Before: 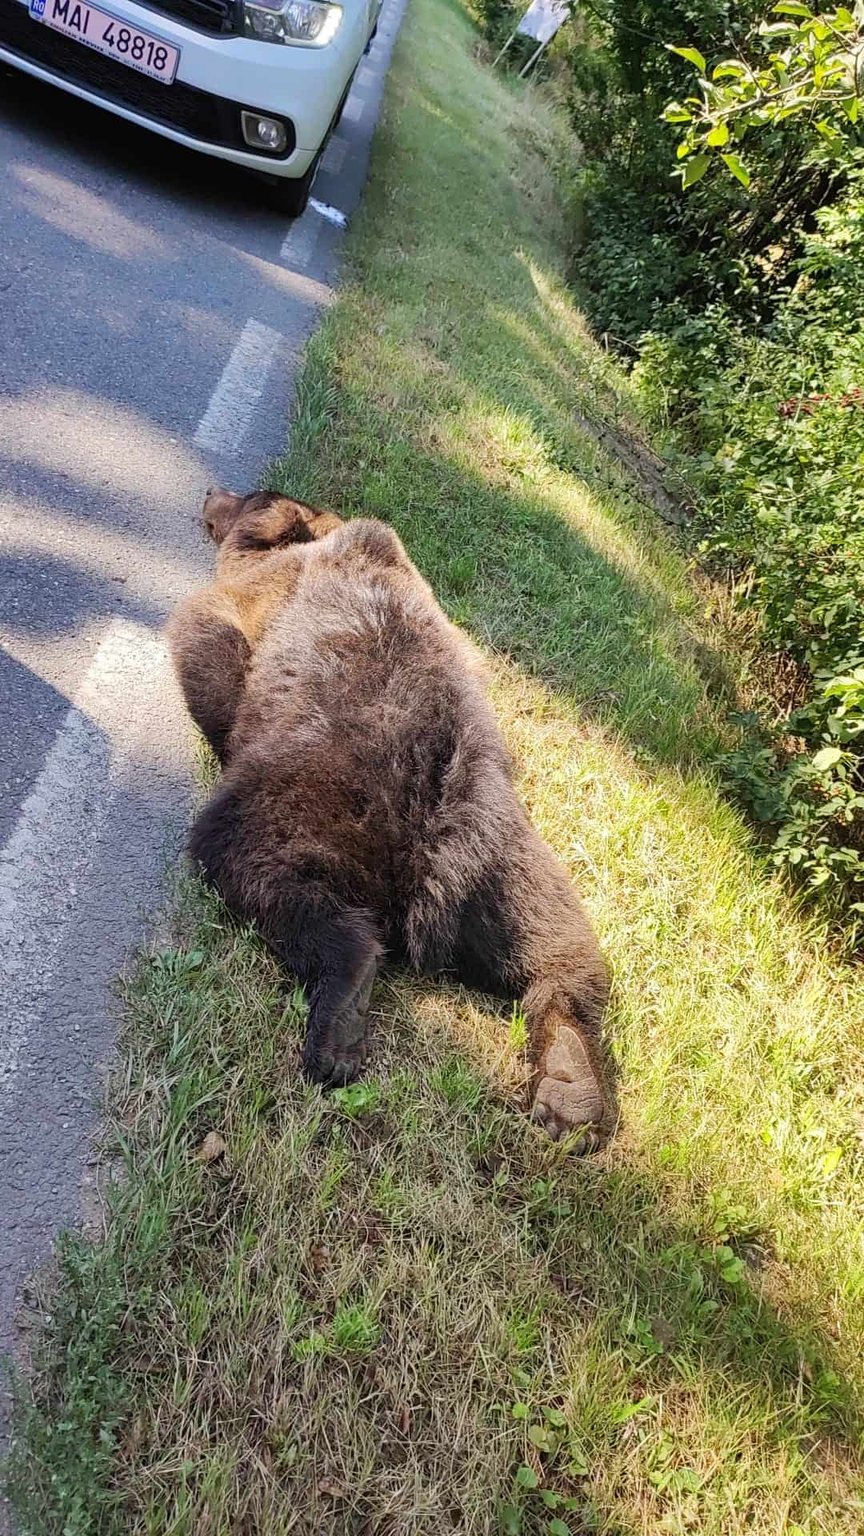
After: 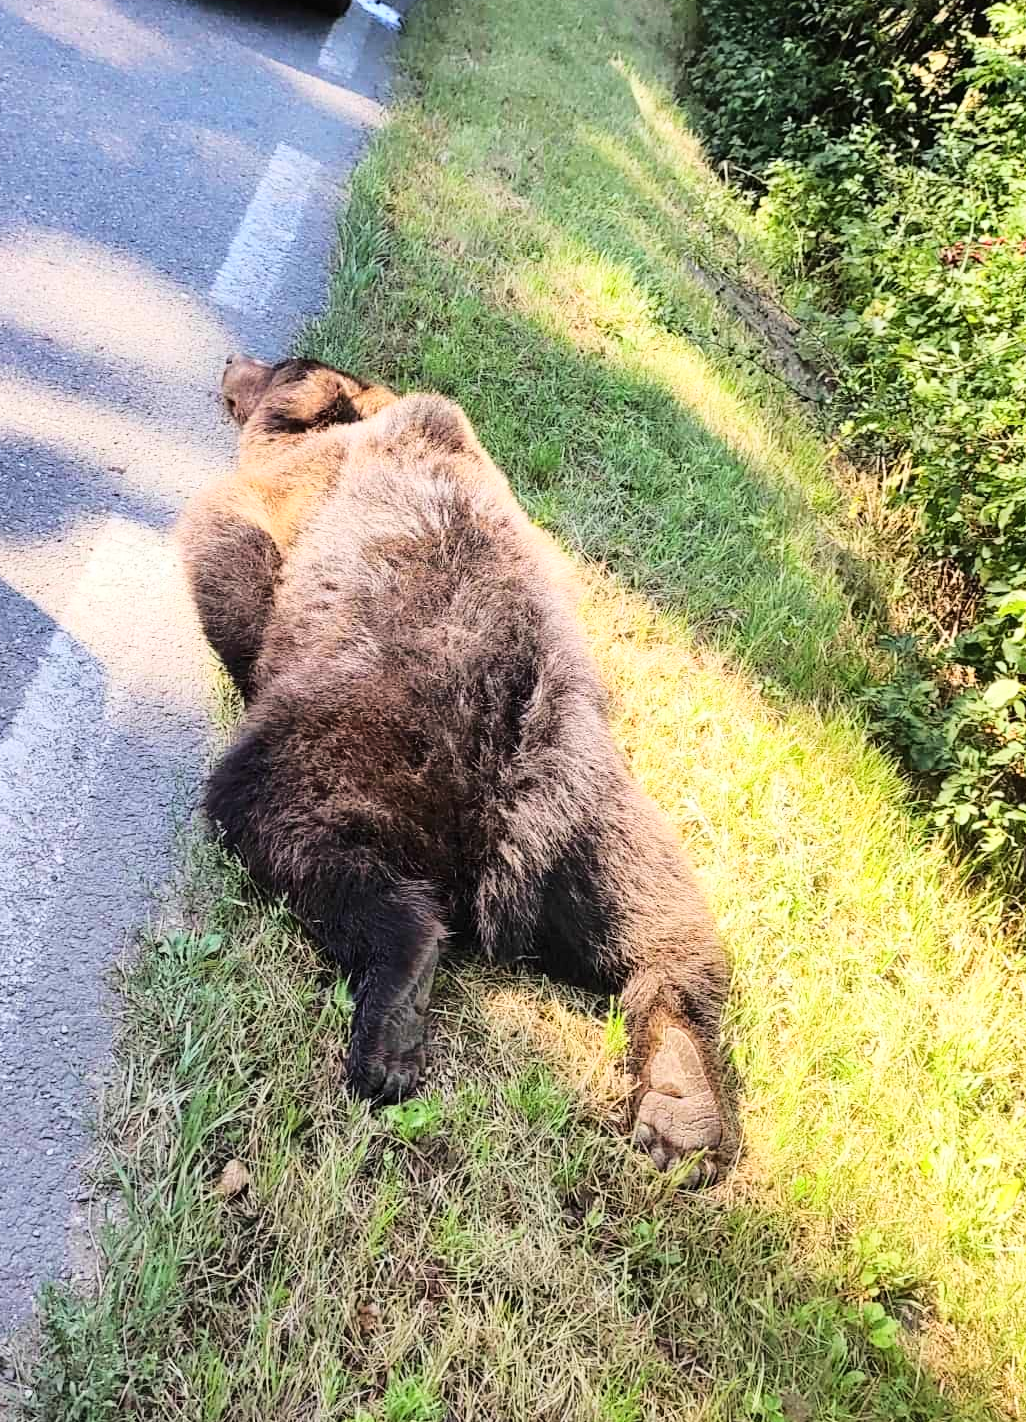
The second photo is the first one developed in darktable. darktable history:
crop and rotate: left 2.991%, top 13.302%, right 1.981%, bottom 12.636%
base curve: curves: ch0 [(0, 0) (0.028, 0.03) (0.121, 0.232) (0.46, 0.748) (0.859, 0.968) (1, 1)]
